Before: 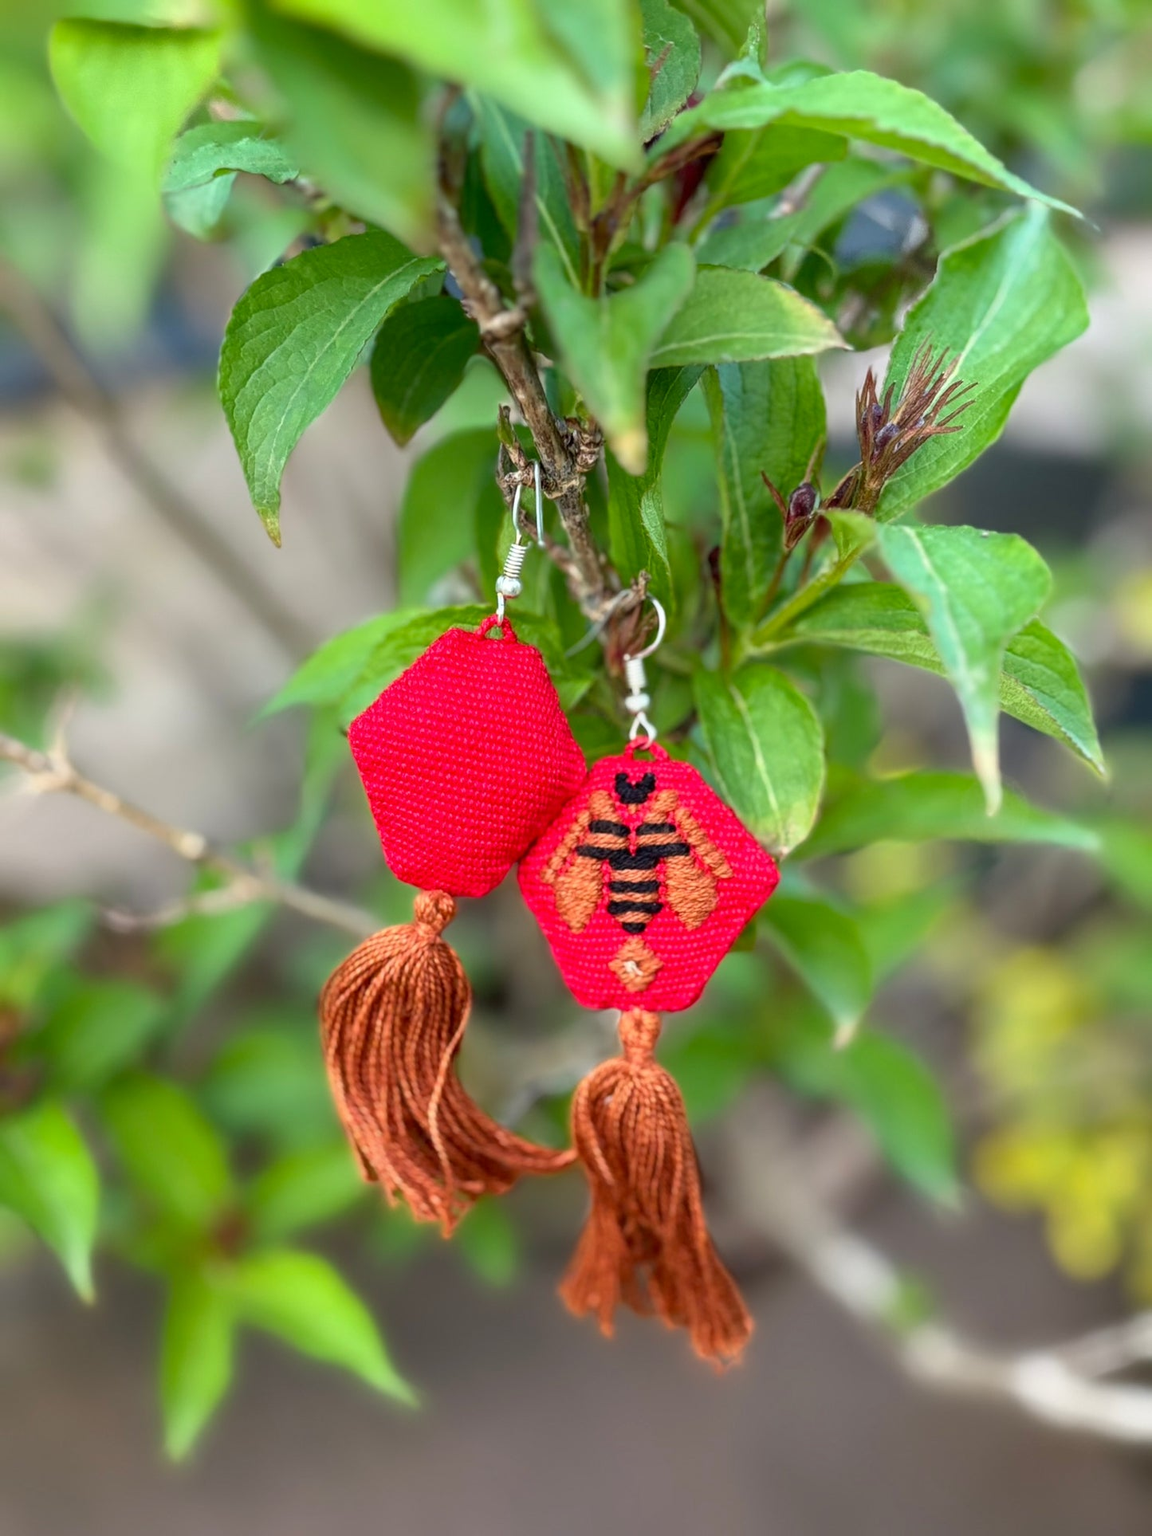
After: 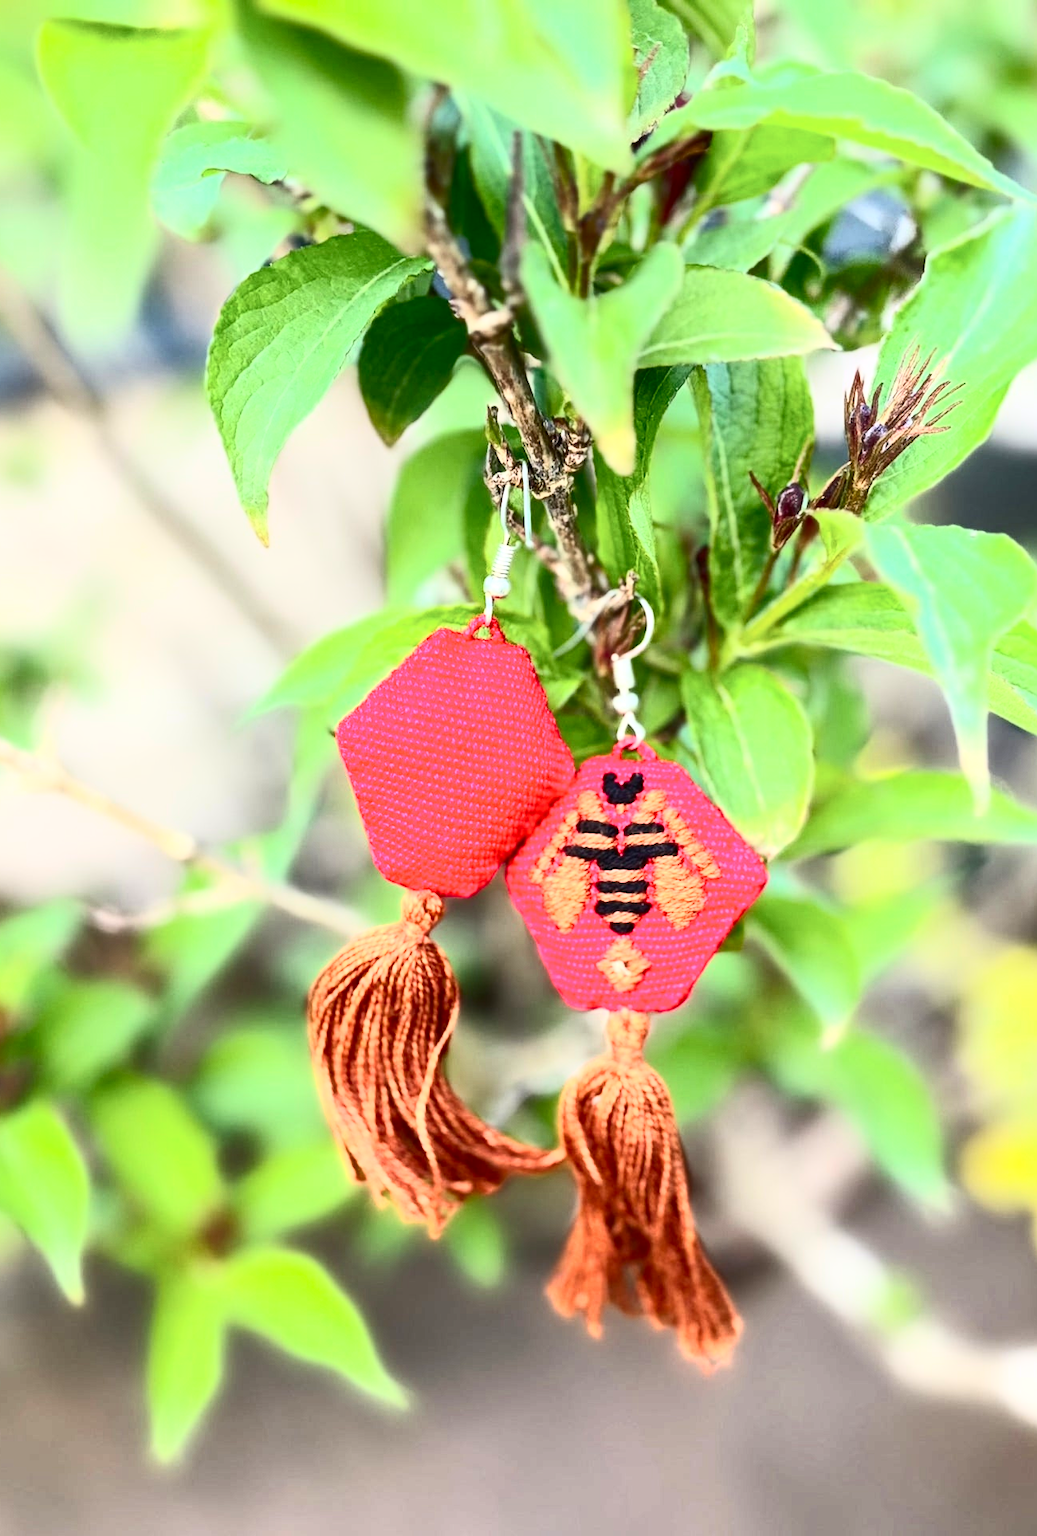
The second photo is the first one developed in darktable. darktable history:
crop and rotate: left 1.088%, right 8.807%
contrast brightness saturation: contrast 0.62, brightness 0.34, saturation 0.14
exposure: black level correction 0, exposure 0.3 EV, compensate highlight preservation false
